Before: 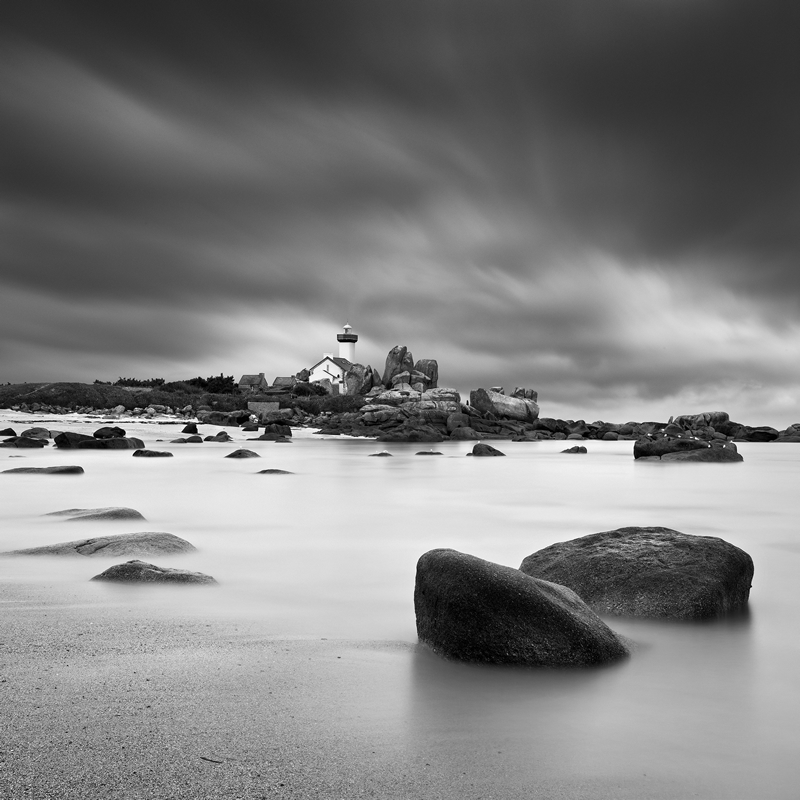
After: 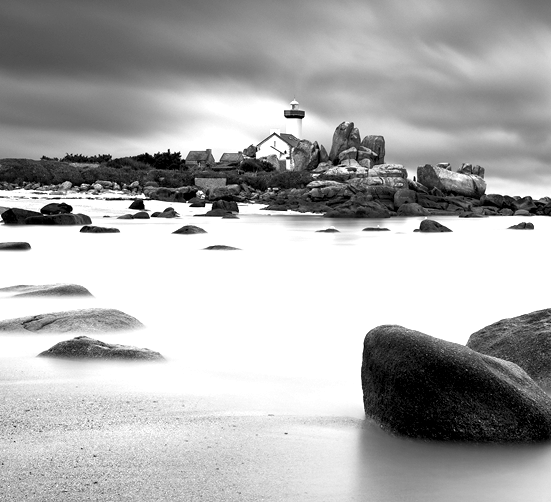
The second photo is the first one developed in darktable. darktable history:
color balance rgb: global offset › luminance -0.493%, perceptual saturation grading › global saturation 25.231%, perceptual saturation grading › highlights -50.47%, perceptual saturation grading › shadows 30.816%, perceptual brilliance grading › global brilliance 18.55%
contrast brightness saturation: contrast 0.037, saturation 0.162
crop: left 6.733%, top 28.123%, right 24.377%, bottom 9.062%
